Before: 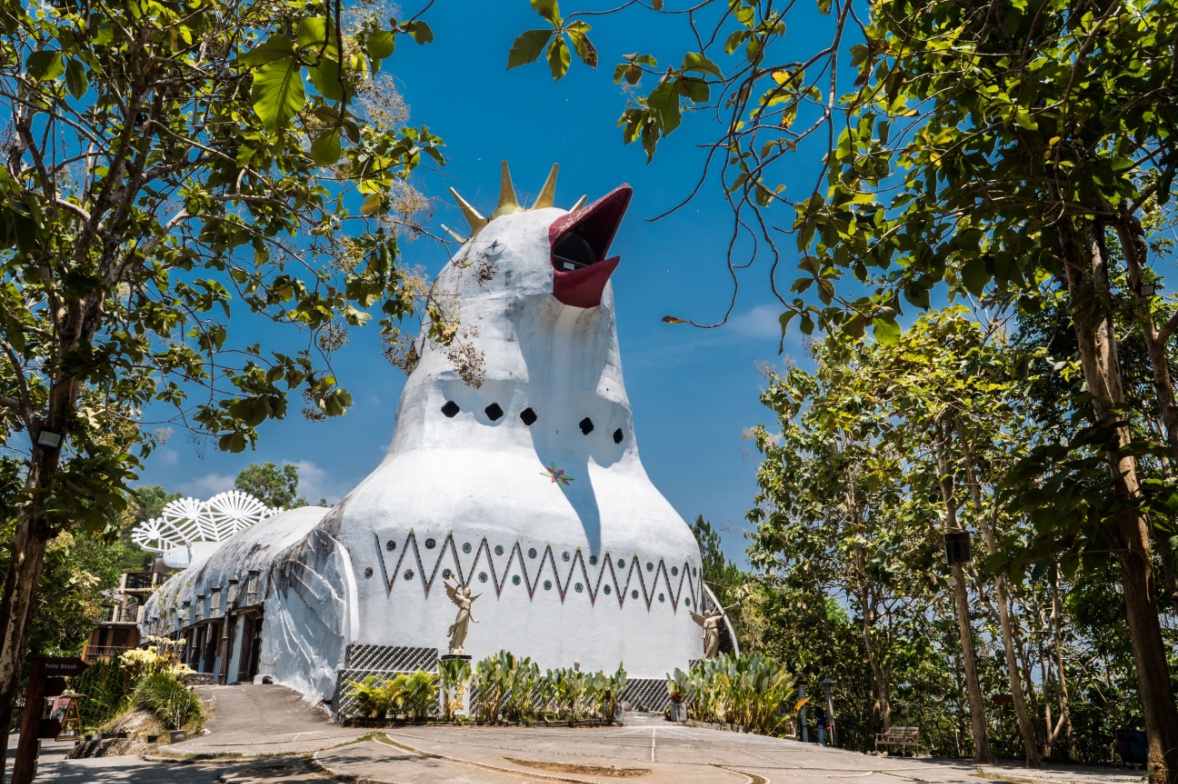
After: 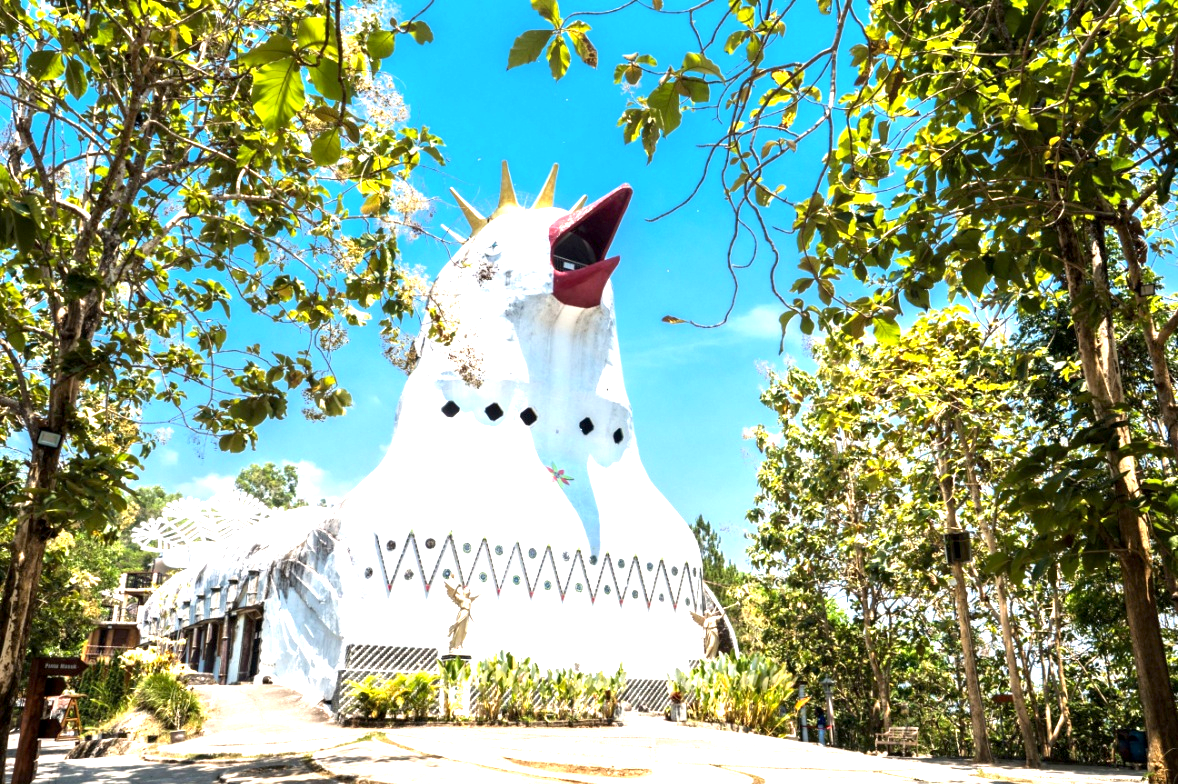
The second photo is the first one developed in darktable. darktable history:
exposure: black level correction 0.001, exposure 1.822 EV, compensate exposure bias true, compensate highlight preservation false
color correction: highlights b* 3
